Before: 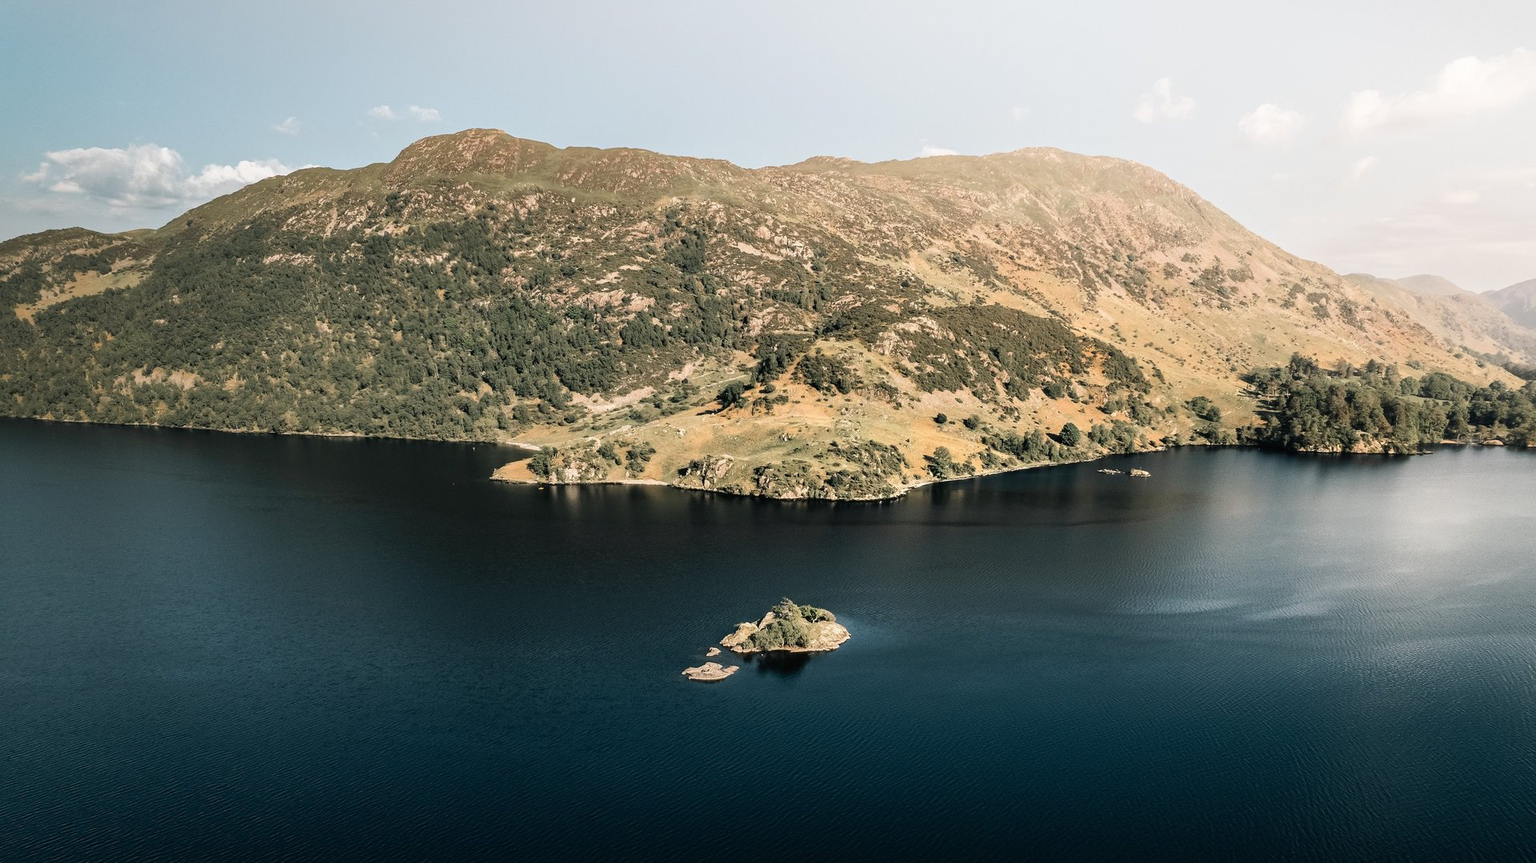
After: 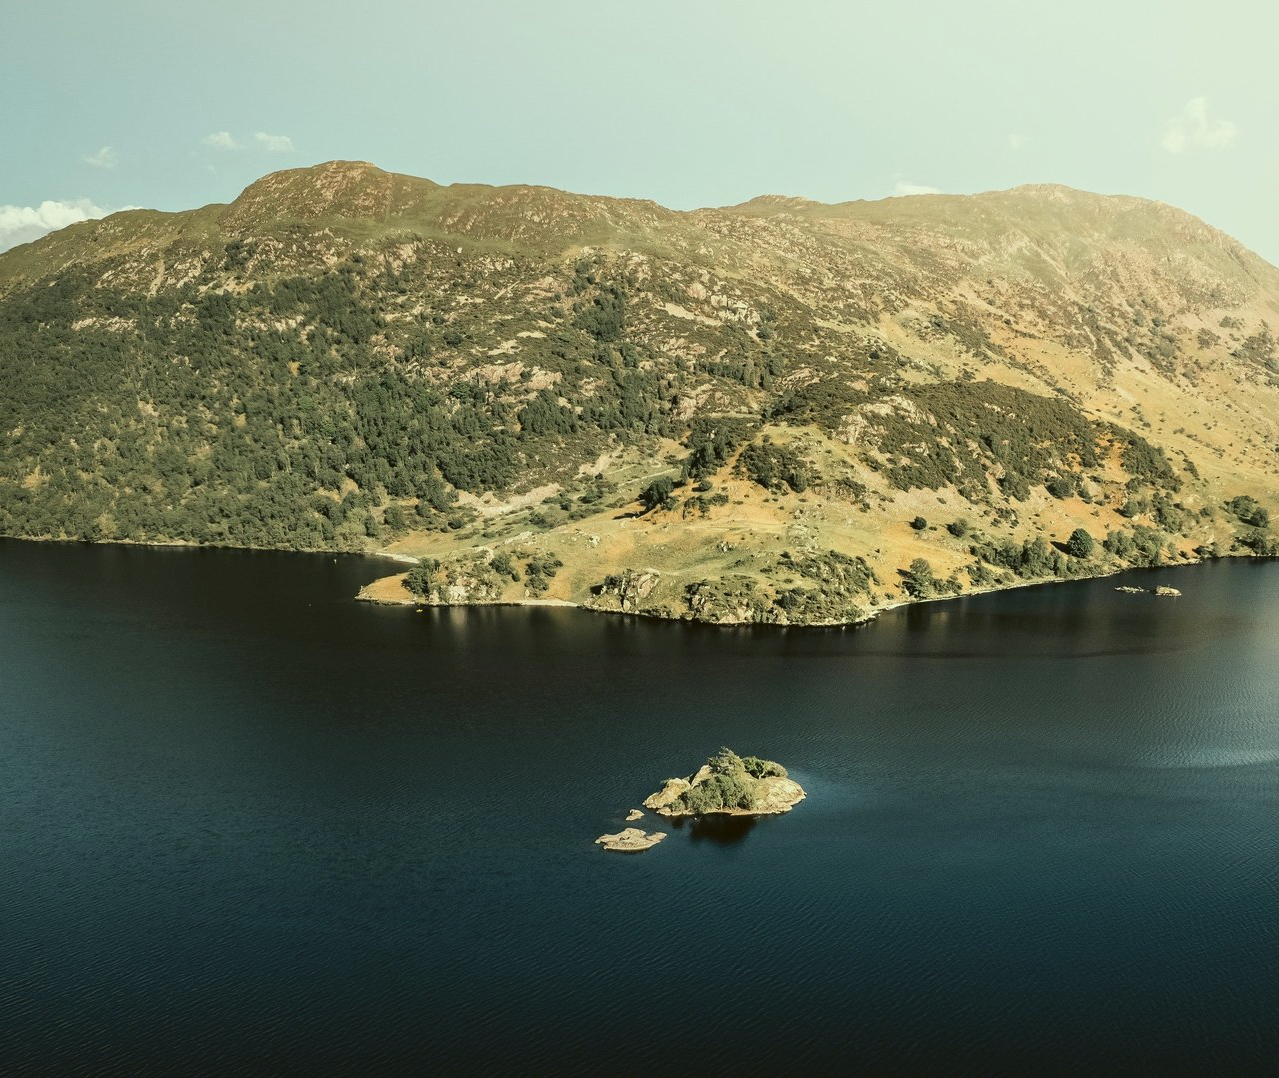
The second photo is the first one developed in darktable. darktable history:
color correction: highlights a* -5.94, highlights b* 11.19
crop and rotate: left 13.409%, right 19.924%
color balance: lift [1.004, 1.002, 1.002, 0.998], gamma [1, 1.007, 1.002, 0.993], gain [1, 0.977, 1.013, 1.023], contrast -3.64%
